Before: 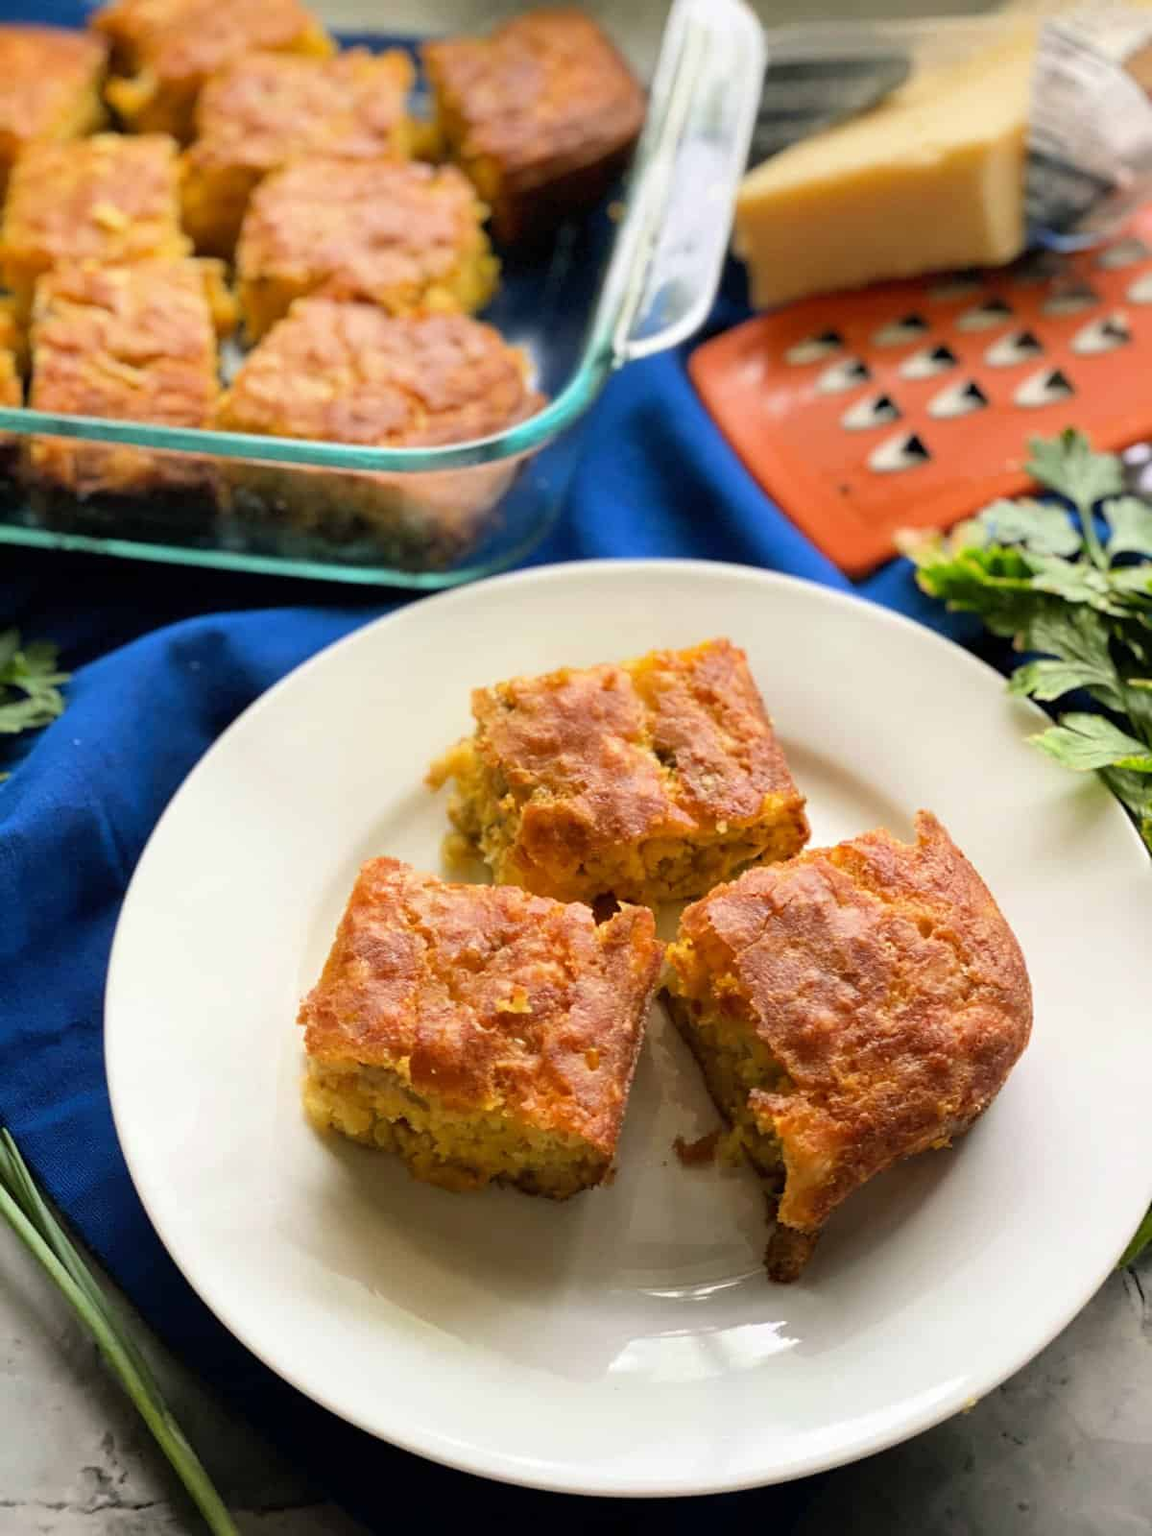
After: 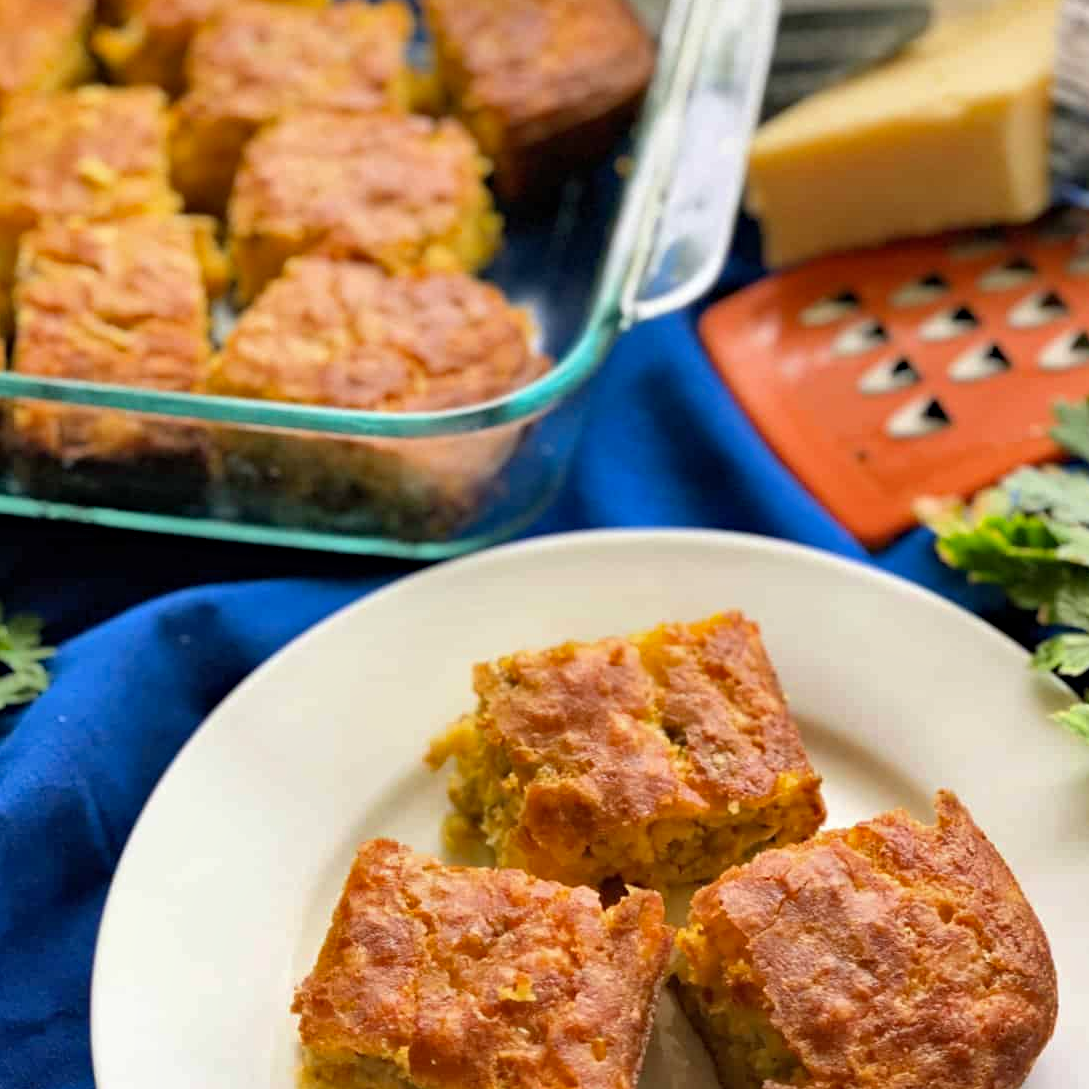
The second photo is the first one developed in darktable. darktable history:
haze removal: compatibility mode true, adaptive false
crop: left 1.512%, top 3.418%, right 7.707%, bottom 28.472%
shadows and highlights: low approximation 0.01, soften with gaussian
